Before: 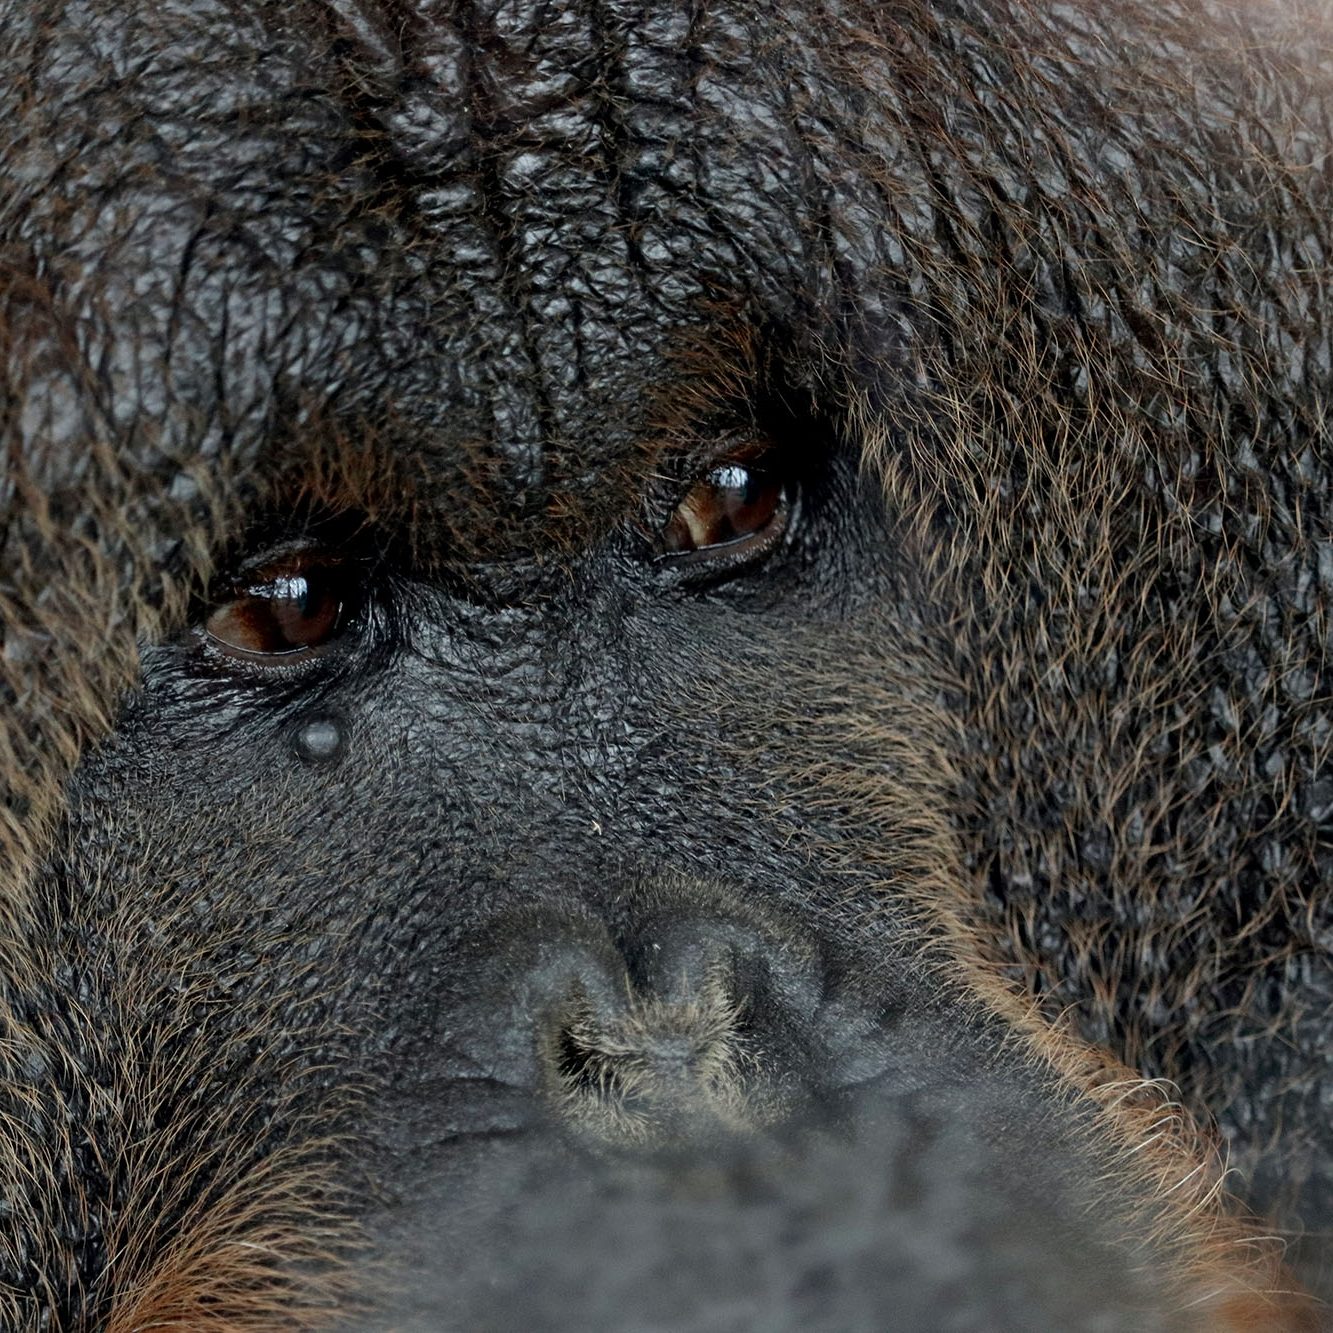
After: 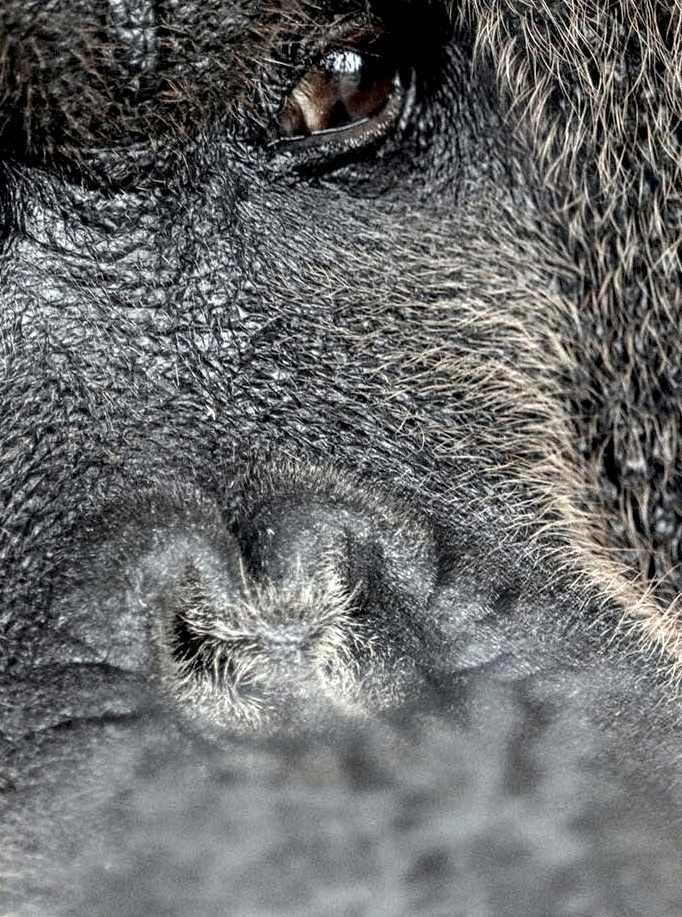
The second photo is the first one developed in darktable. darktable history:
exposure: black level correction 0, exposure 1.2 EV, compensate exposure bias true, compensate highlight preservation false
color zones: curves: ch1 [(0, 0.292) (0.001, 0.292) (0.2, 0.264) (0.4, 0.248) (0.6, 0.248) (0.8, 0.264) (0.999, 0.292) (1, 0.292)]
crop and rotate: left 28.977%, top 31.192%, right 19.843%
local contrast: highlights 28%, detail 150%
